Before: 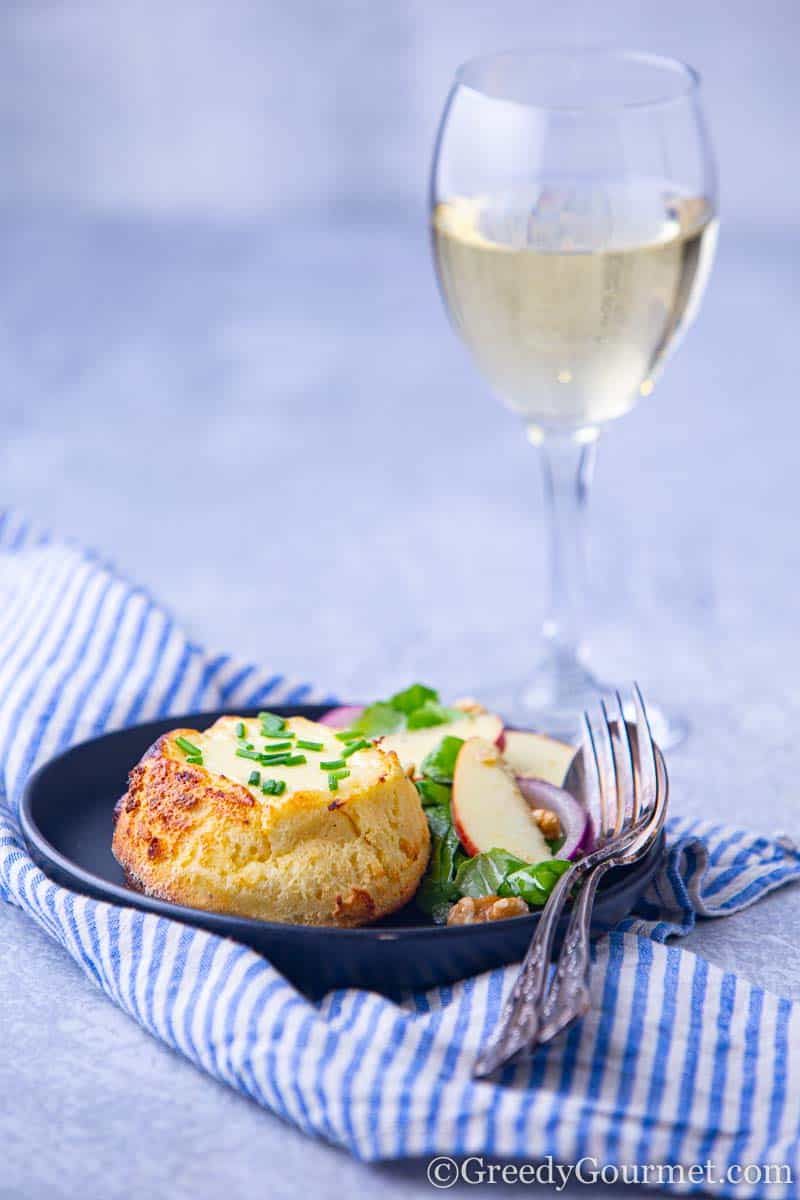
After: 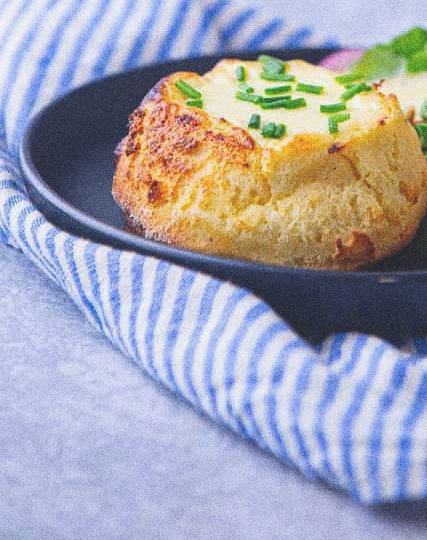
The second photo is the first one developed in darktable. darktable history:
exposure: black level correction -0.025, exposure -0.117 EV, compensate highlight preservation false
crop and rotate: top 54.778%, right 46.61%, bottom 0.159%
grain: coarseness 0.09 ISO, strength 40%
